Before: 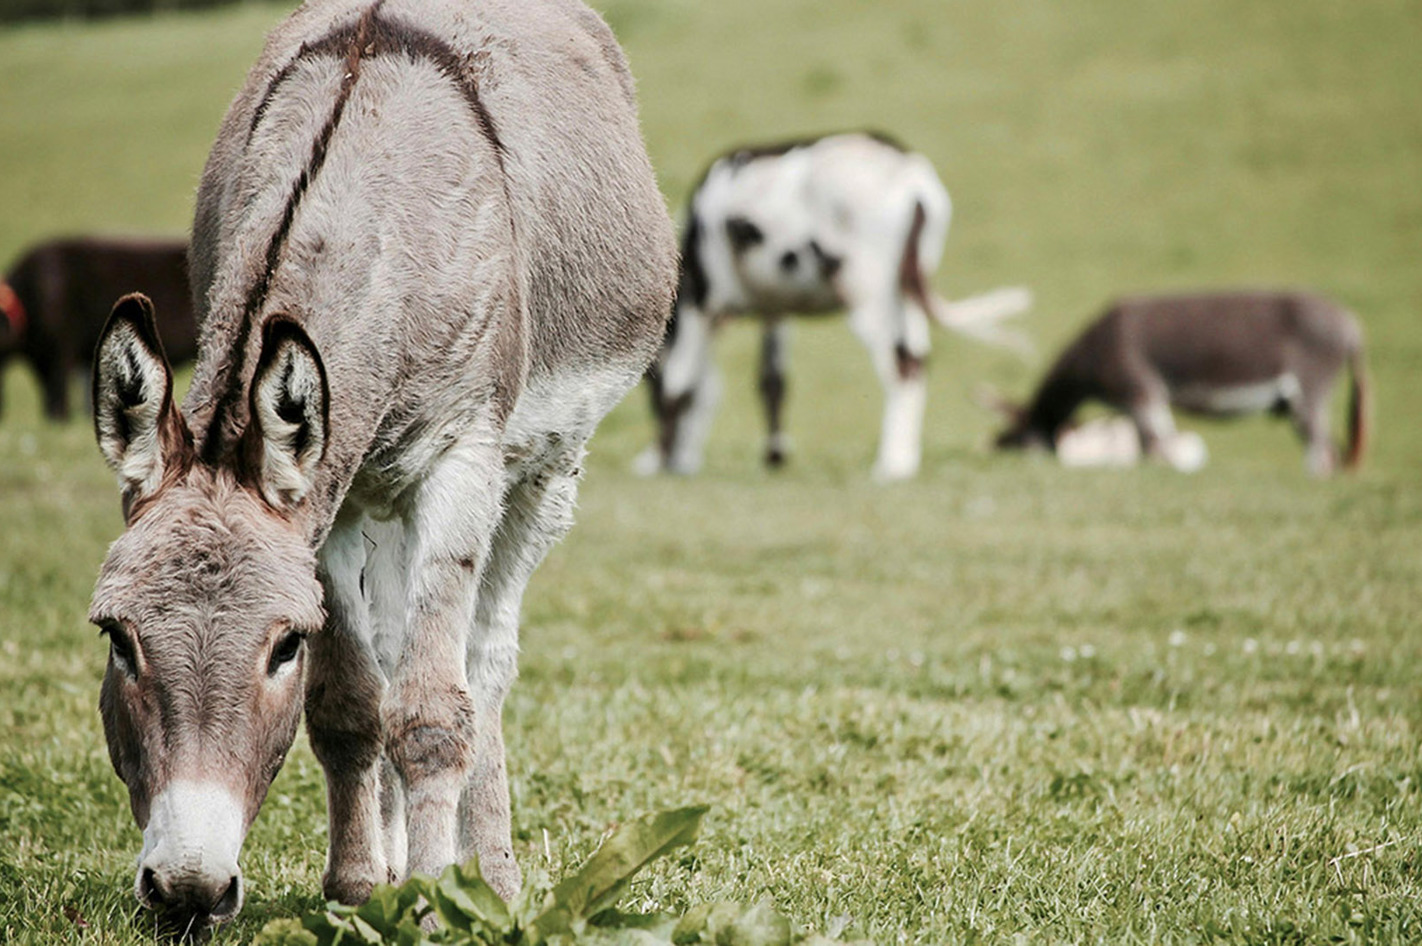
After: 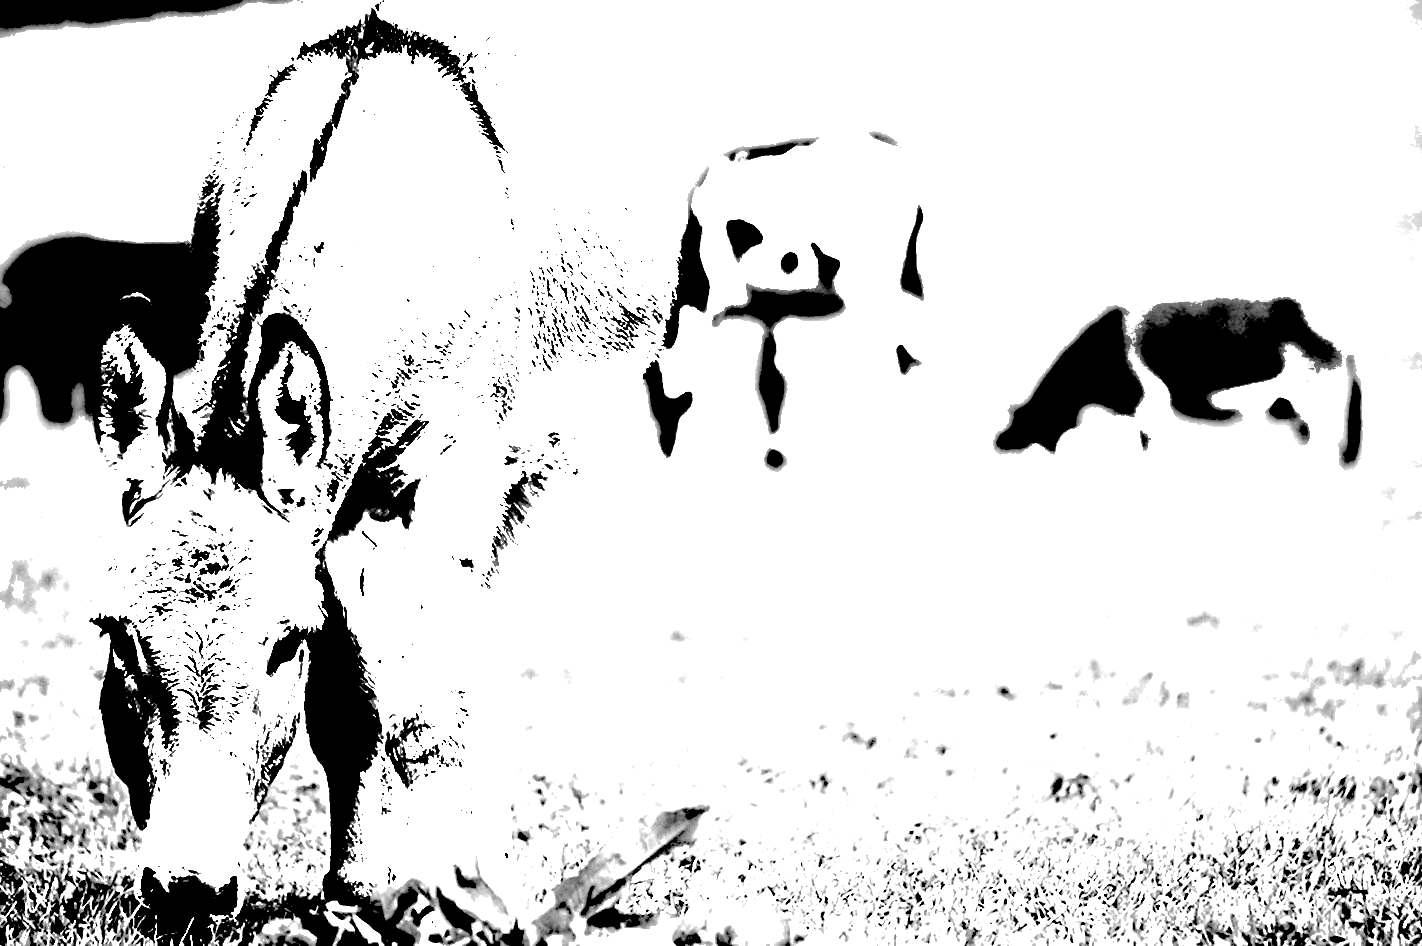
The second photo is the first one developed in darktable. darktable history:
monochrome: on, module defaults
contrast brightness saturation: contrast 0.24, brightness -0.24, saturation 0.14
exposure: black level correction 0.1, exposure 3 EV, compensate highlight preservation false
